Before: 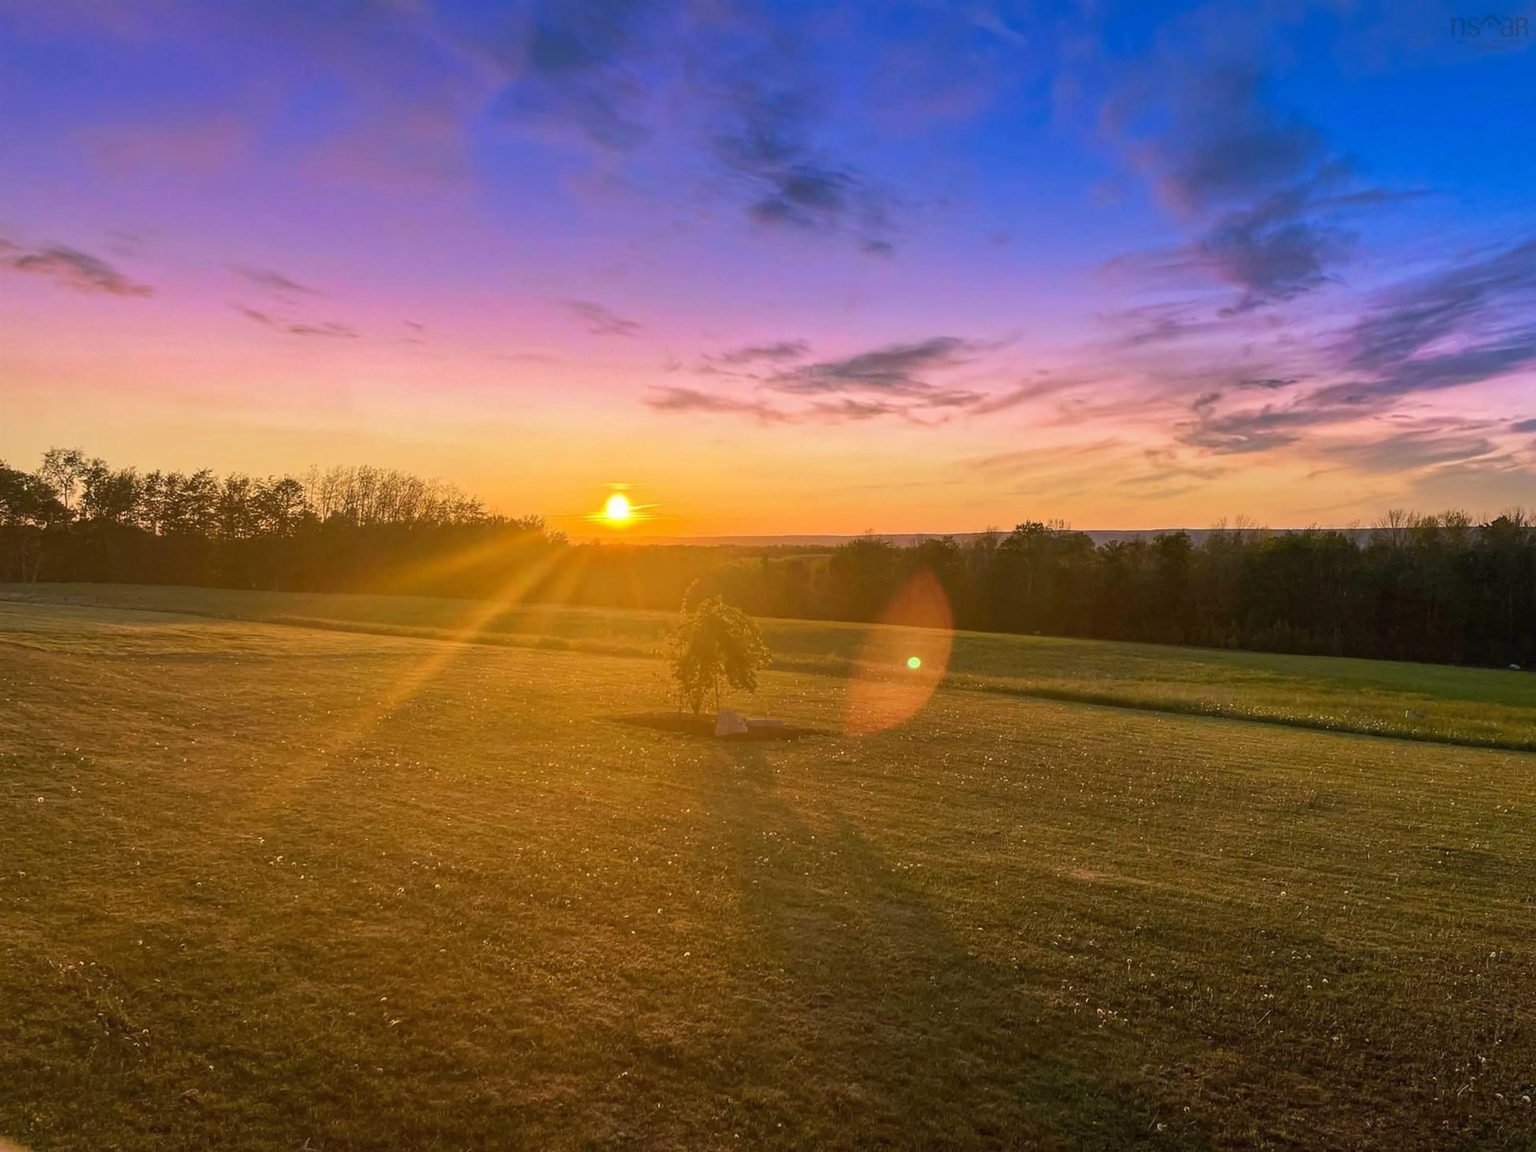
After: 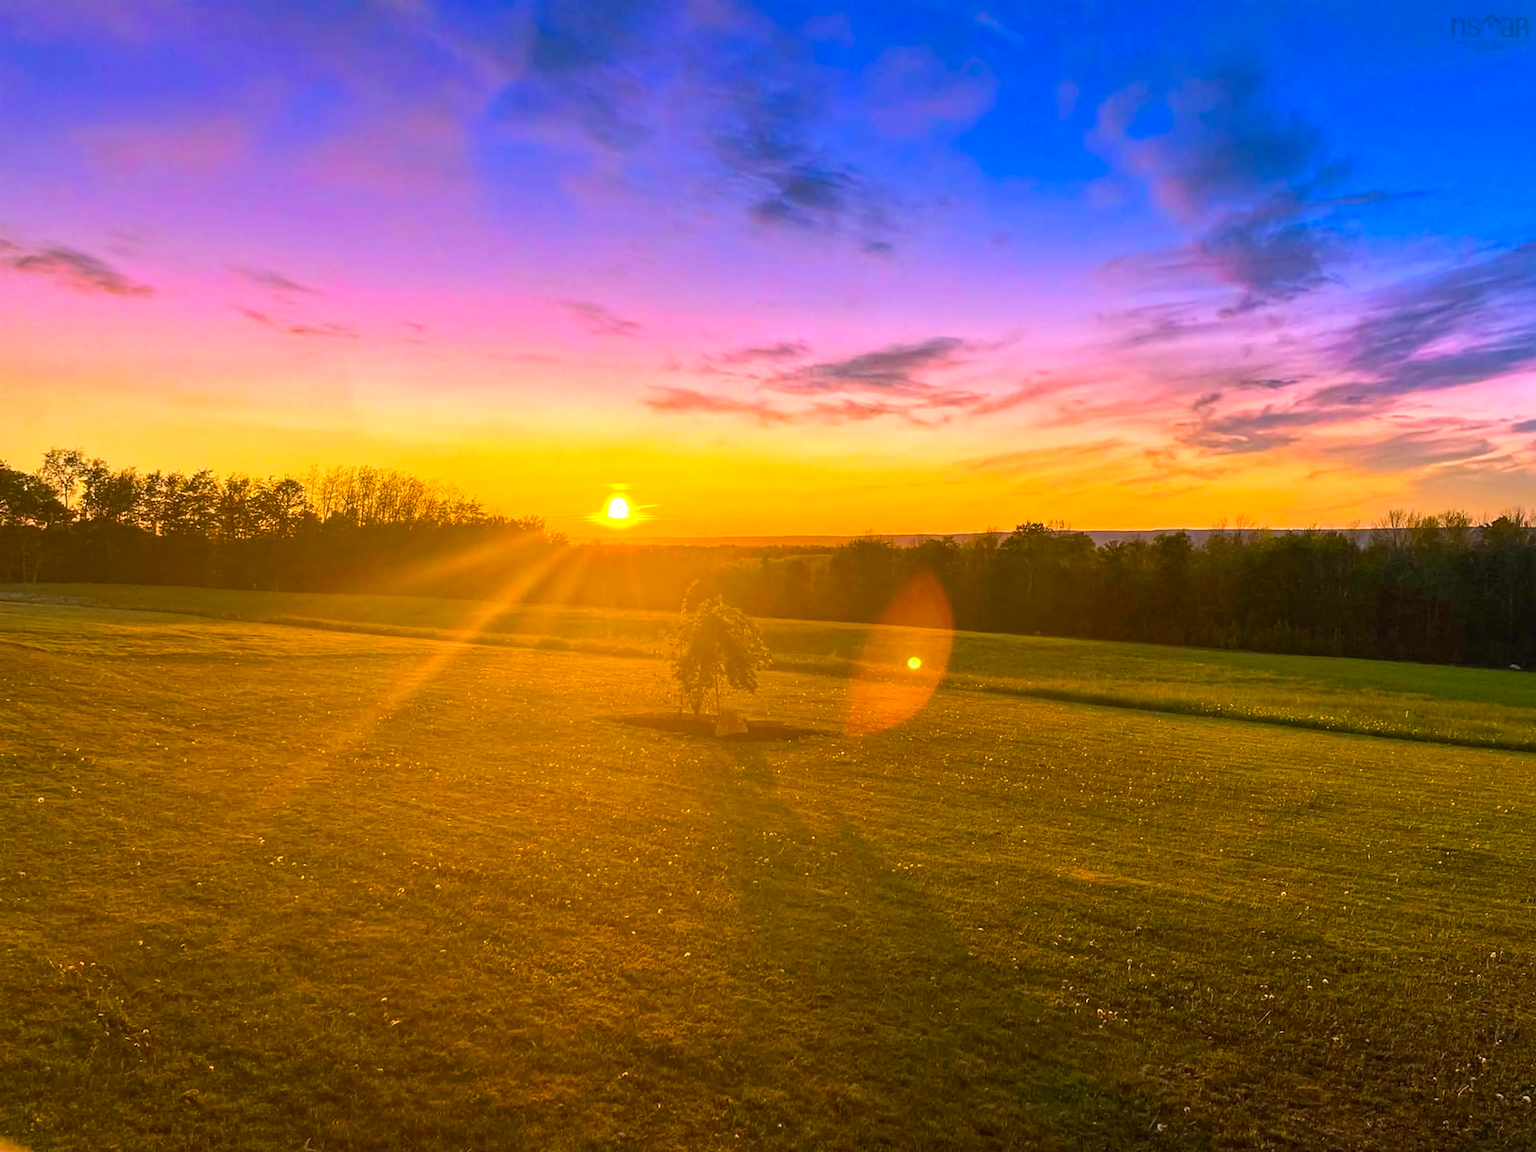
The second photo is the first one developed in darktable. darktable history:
exposure: exposure -0.043 EV, compensate highlight preservation false
color balance rgb: highlights gain › chroma 3.264%, highlights gain › hue 56.68°, perceptual saturation grading › global saturation 30.8%, perceptual brilliance grading › global brilliance 17.626%, global vibrance 19.828%
